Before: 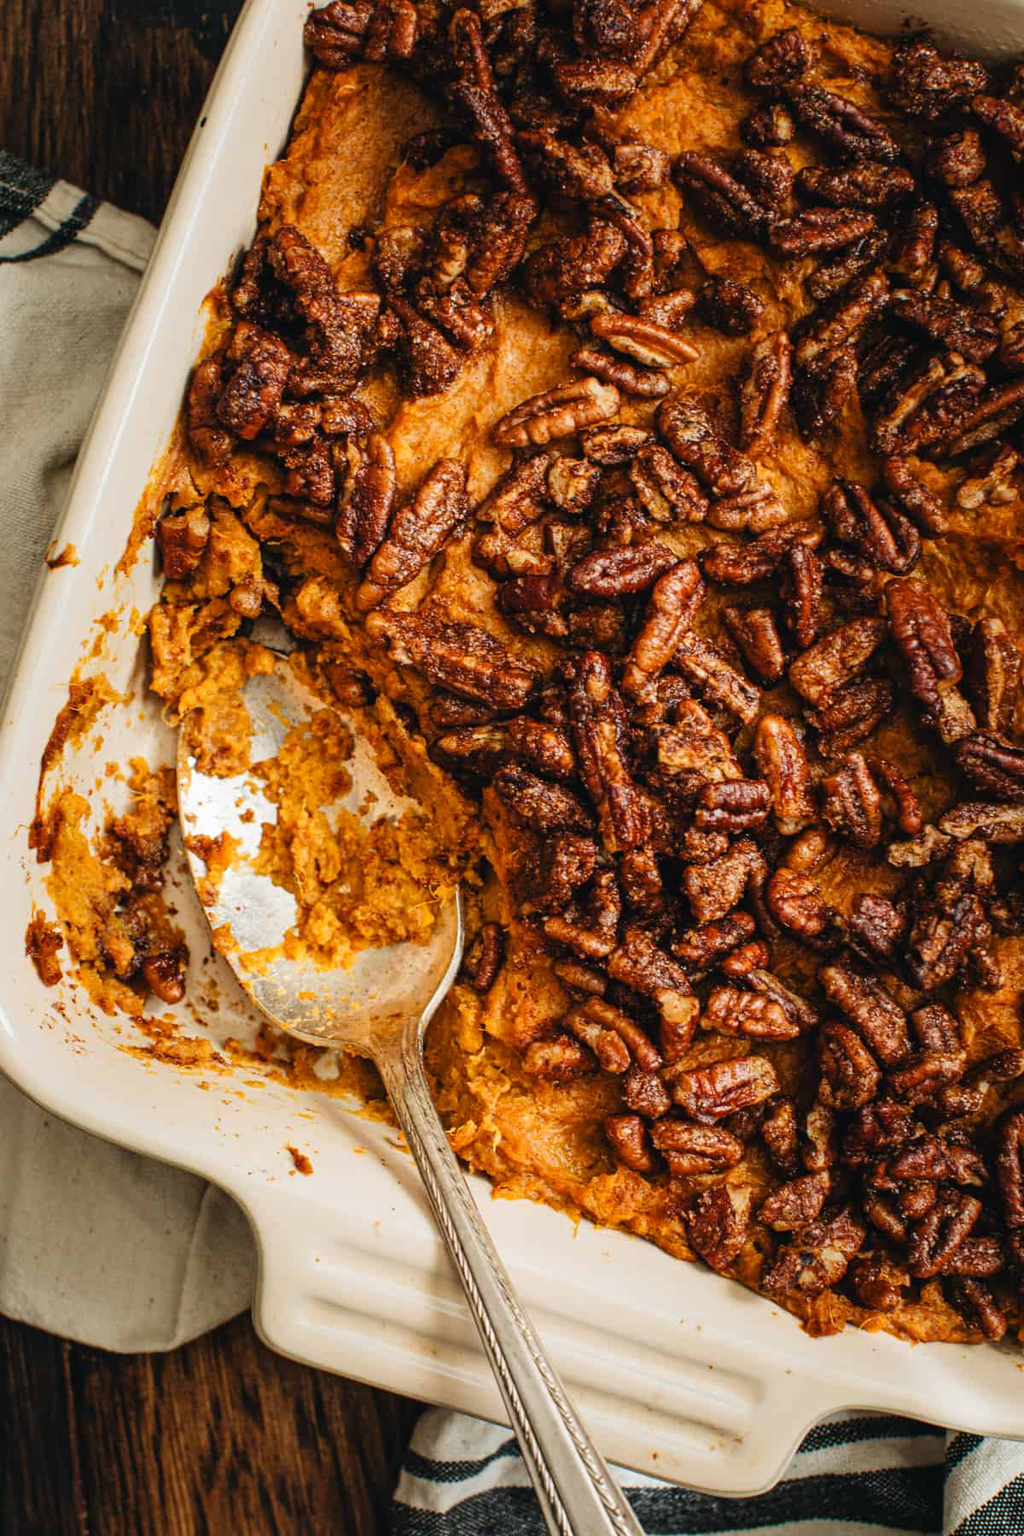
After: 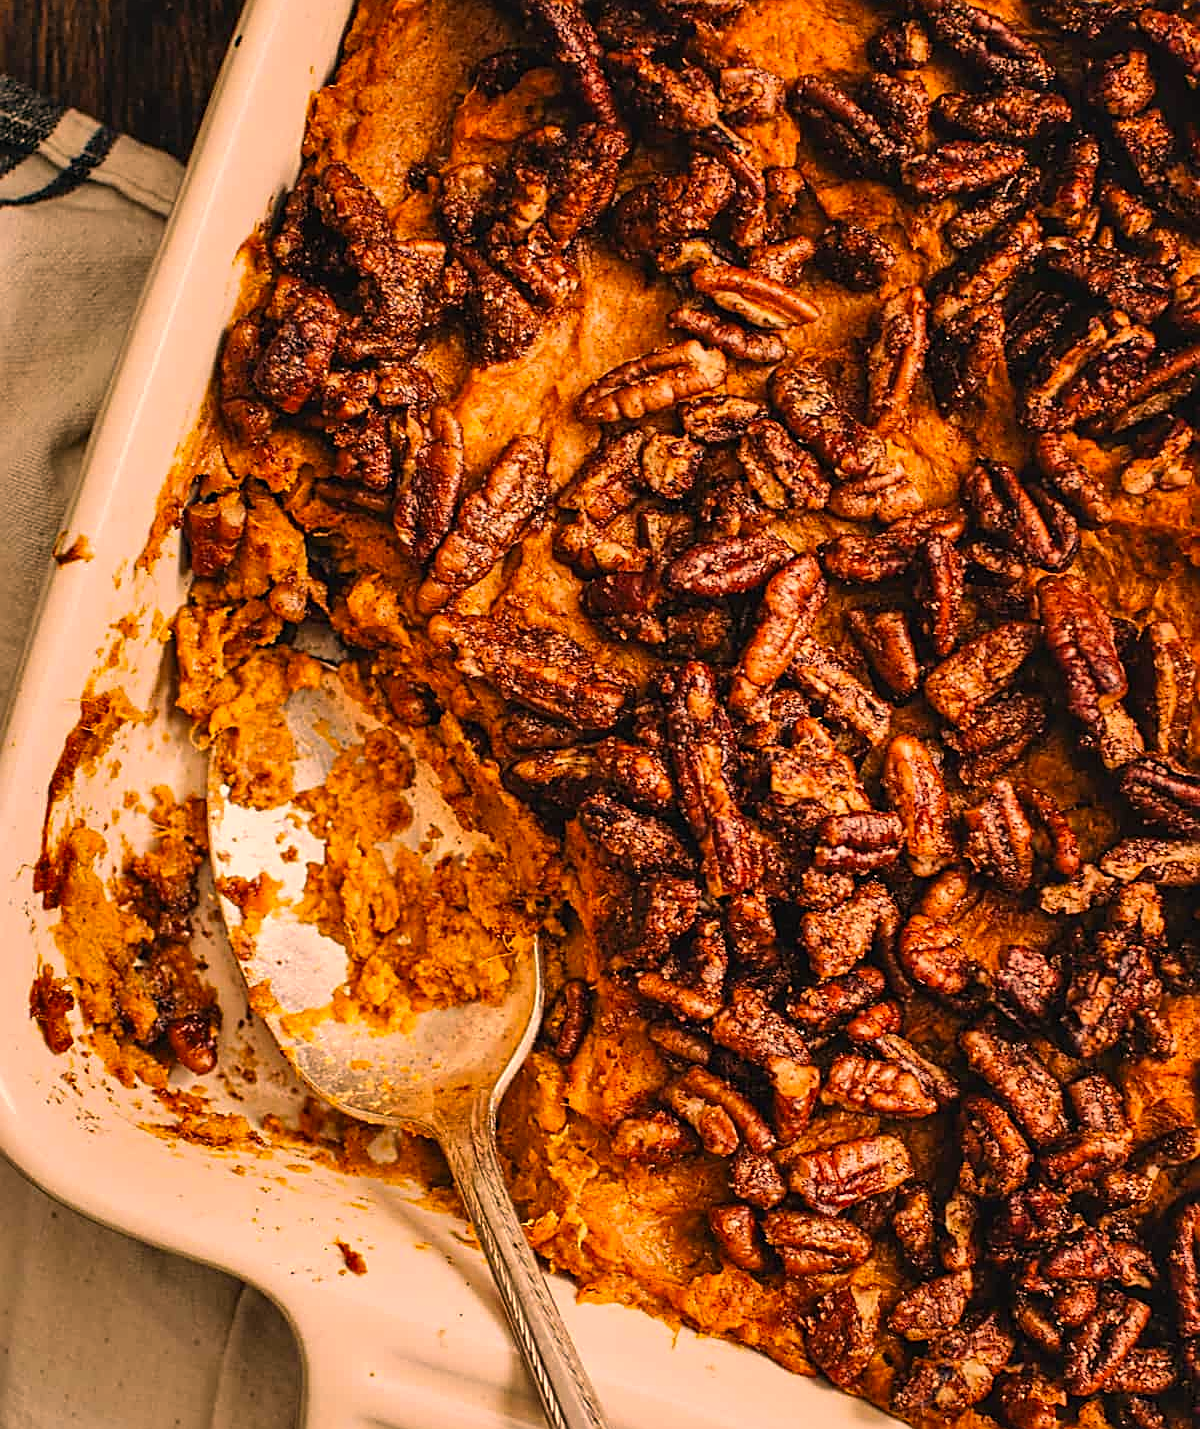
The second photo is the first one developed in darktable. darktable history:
crop and rotate: top 5.667%, bottom 14.937%
shadows and highlights: soften with gaussian
sharpen: amount 0.75
color correction: highlights a* 21.88, highlights b* 22.25
